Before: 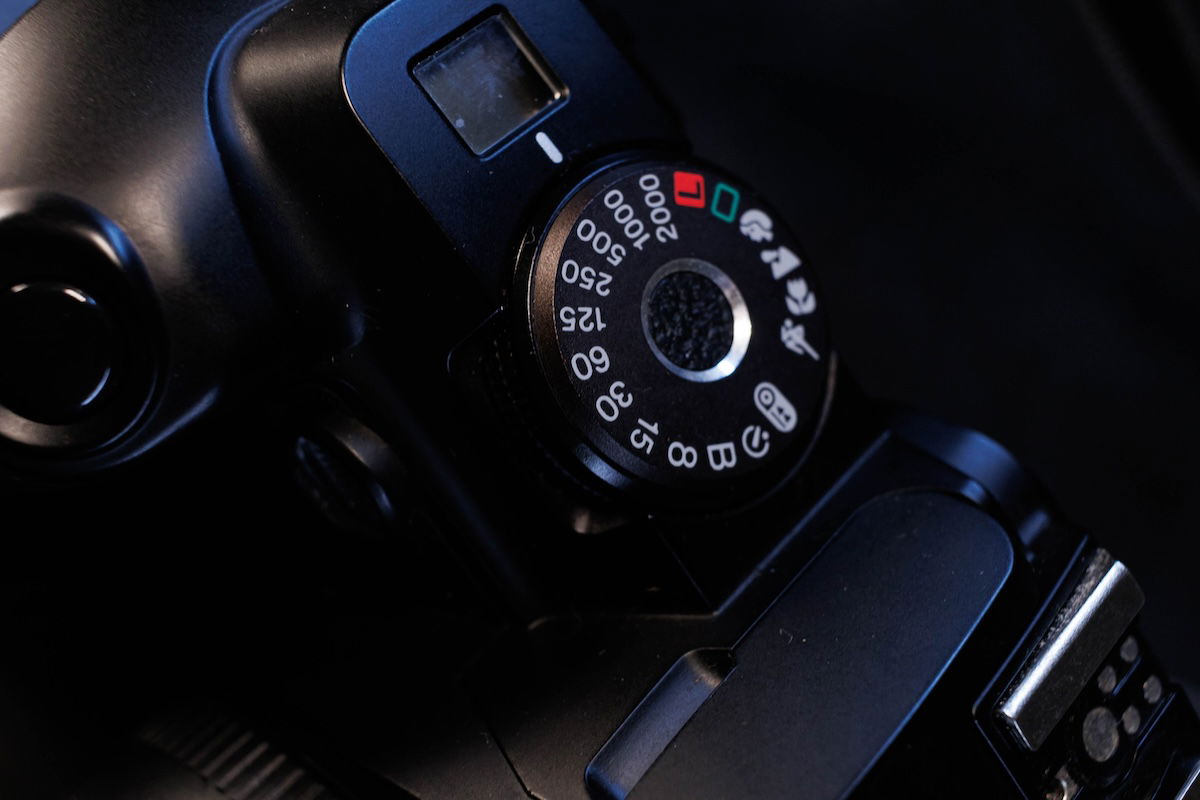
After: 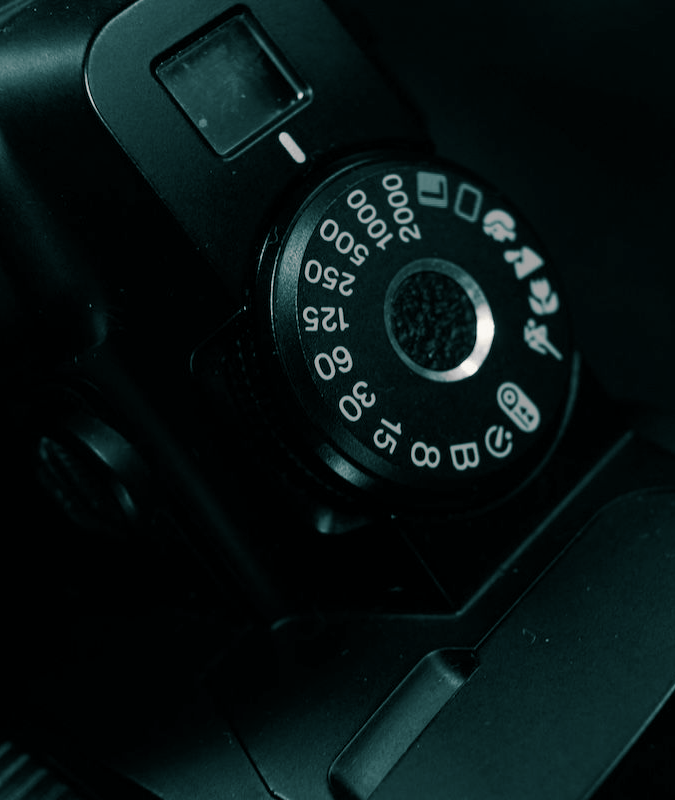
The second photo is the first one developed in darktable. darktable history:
crop: left 21.496%, right 22.254%
monochrome: on, module defaults
split-toning: shadows › hue 186.43°, highlights › hue 49.29°, compress 30.29%
shadows and highlights: shadows -20, white point adjustment -2, highlights -35
